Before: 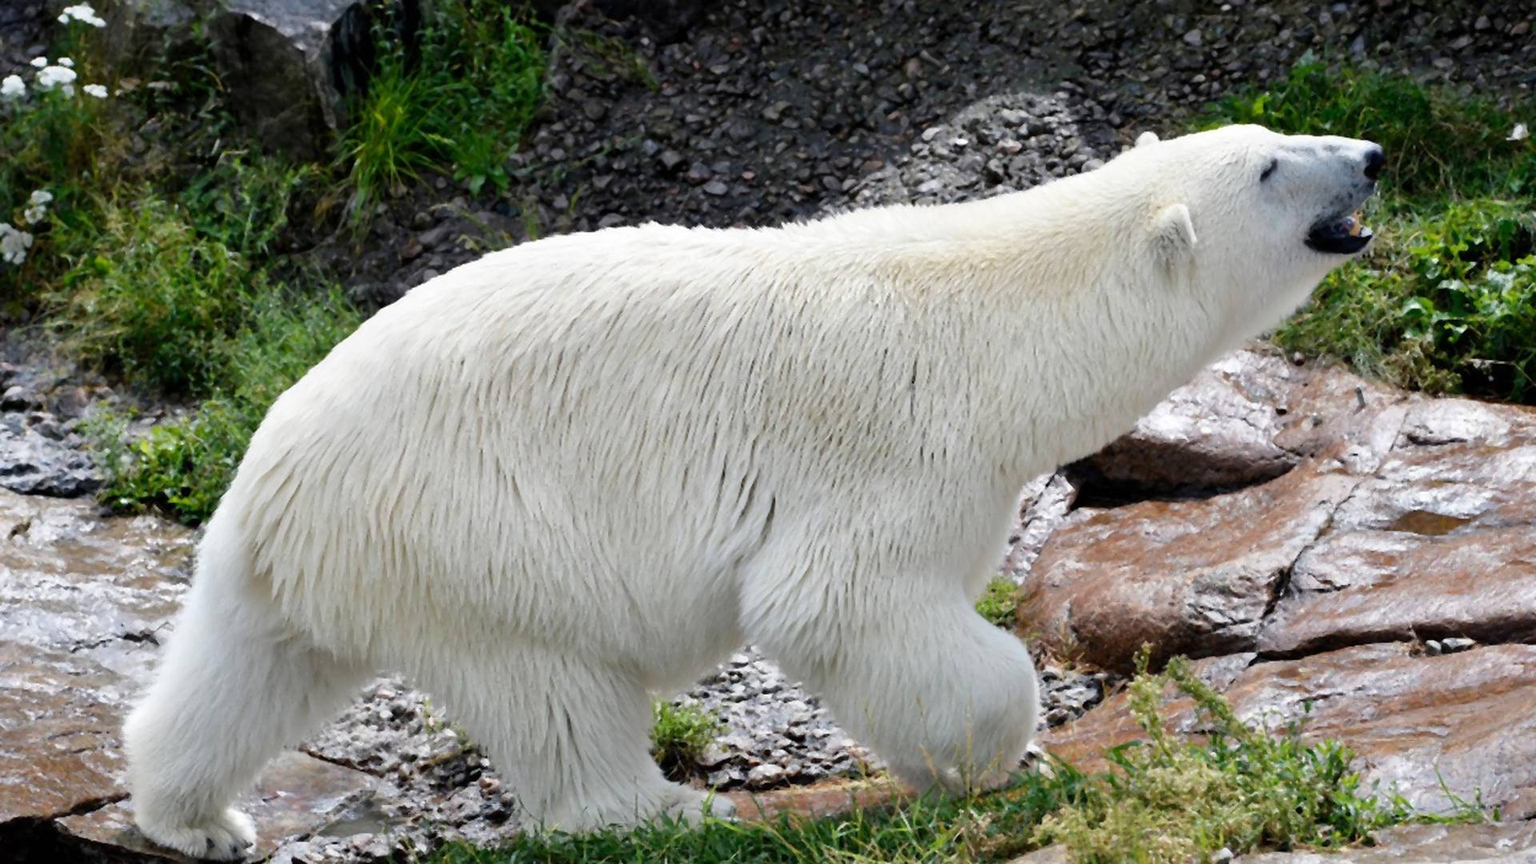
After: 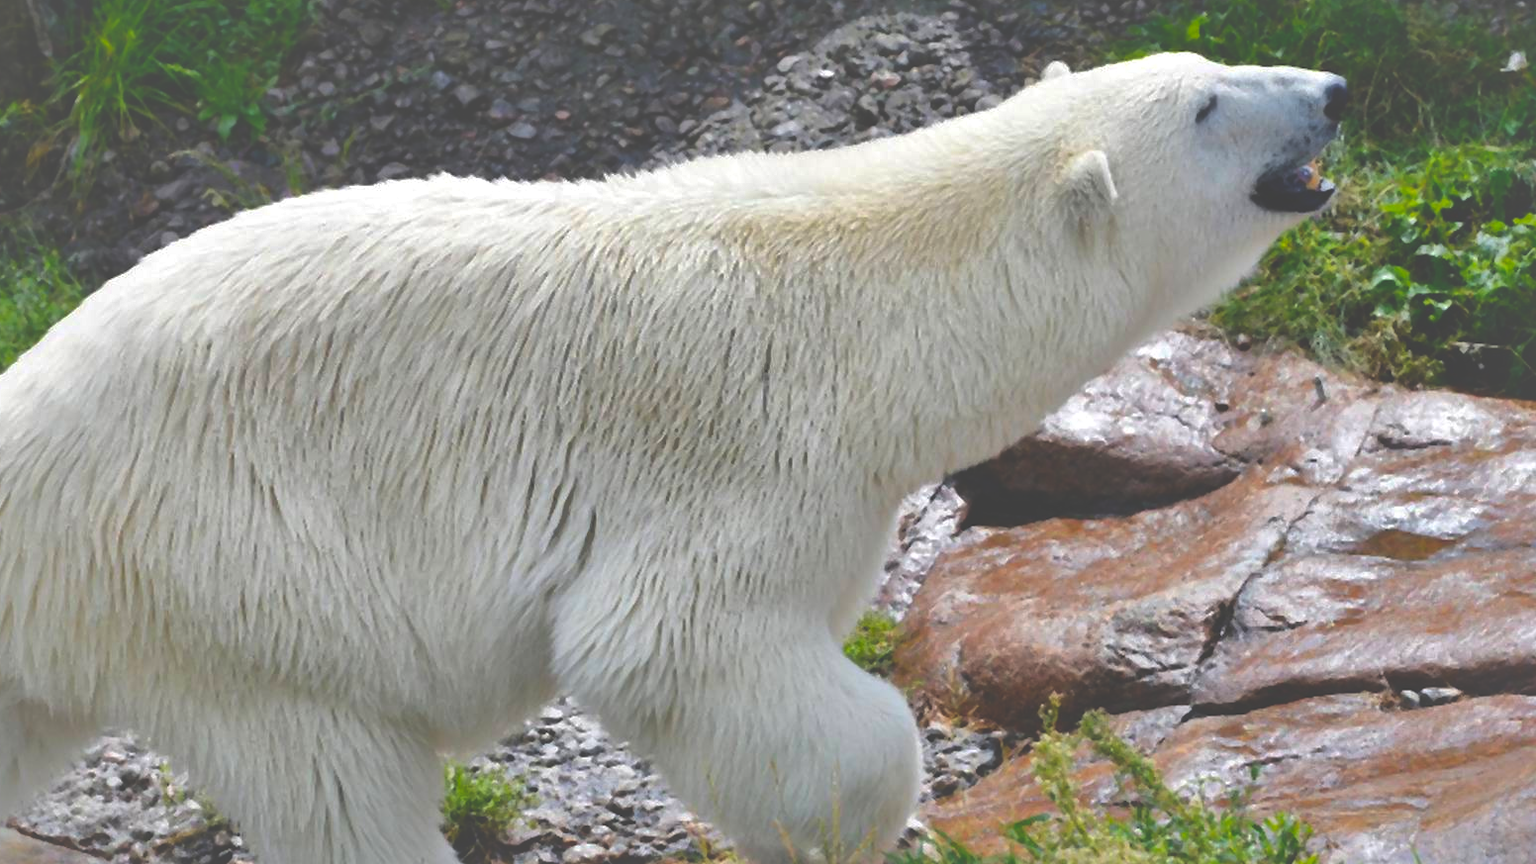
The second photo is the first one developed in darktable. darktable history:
color balance rgb: perceptual saturation grading › global saturation 20%, global vibrance 20%
crop: left 19.159%, top 9.58%, bottom 9.58%
exposure: black level correction -0.041, exposure 0.064 EV, compensate highlight preservation false
shadows and highlights: shadows 60, highlights -60
